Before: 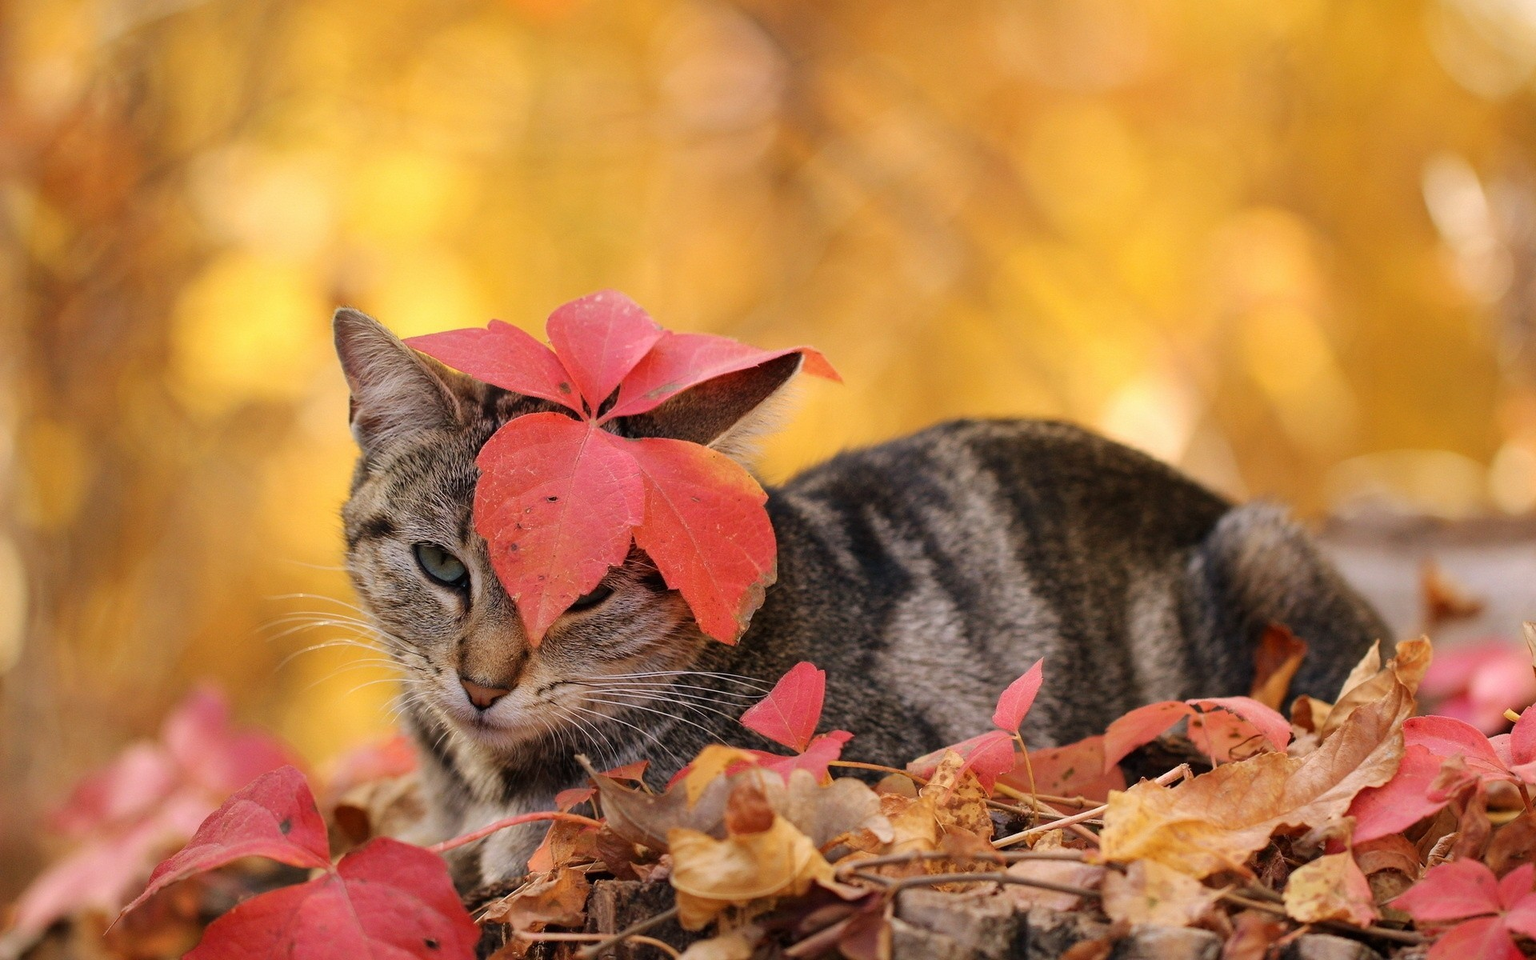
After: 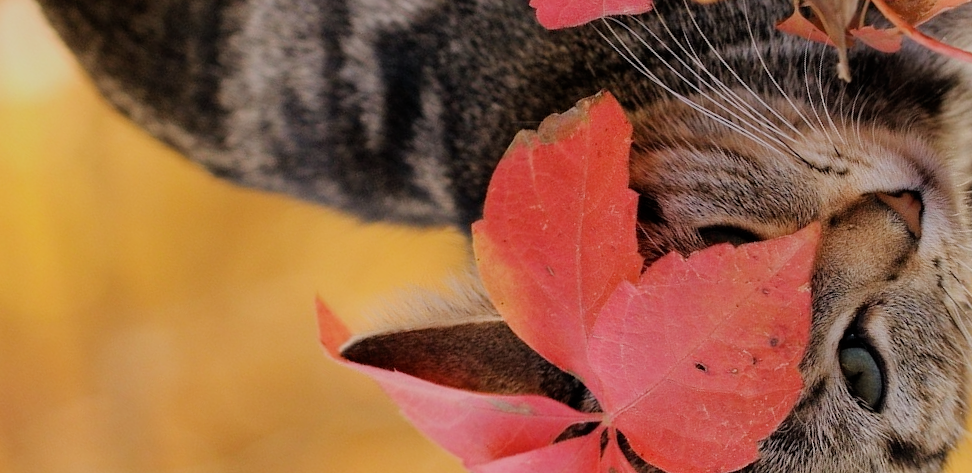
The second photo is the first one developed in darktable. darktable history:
filmic rgb: black relative exposure -7.65 EV, white relative exposure 4.56 EV, hardness 3.61
crop and rotate: angle 147.57°, left 9.217%, top 15.642%, right 4.574%, bottom 17.167%
